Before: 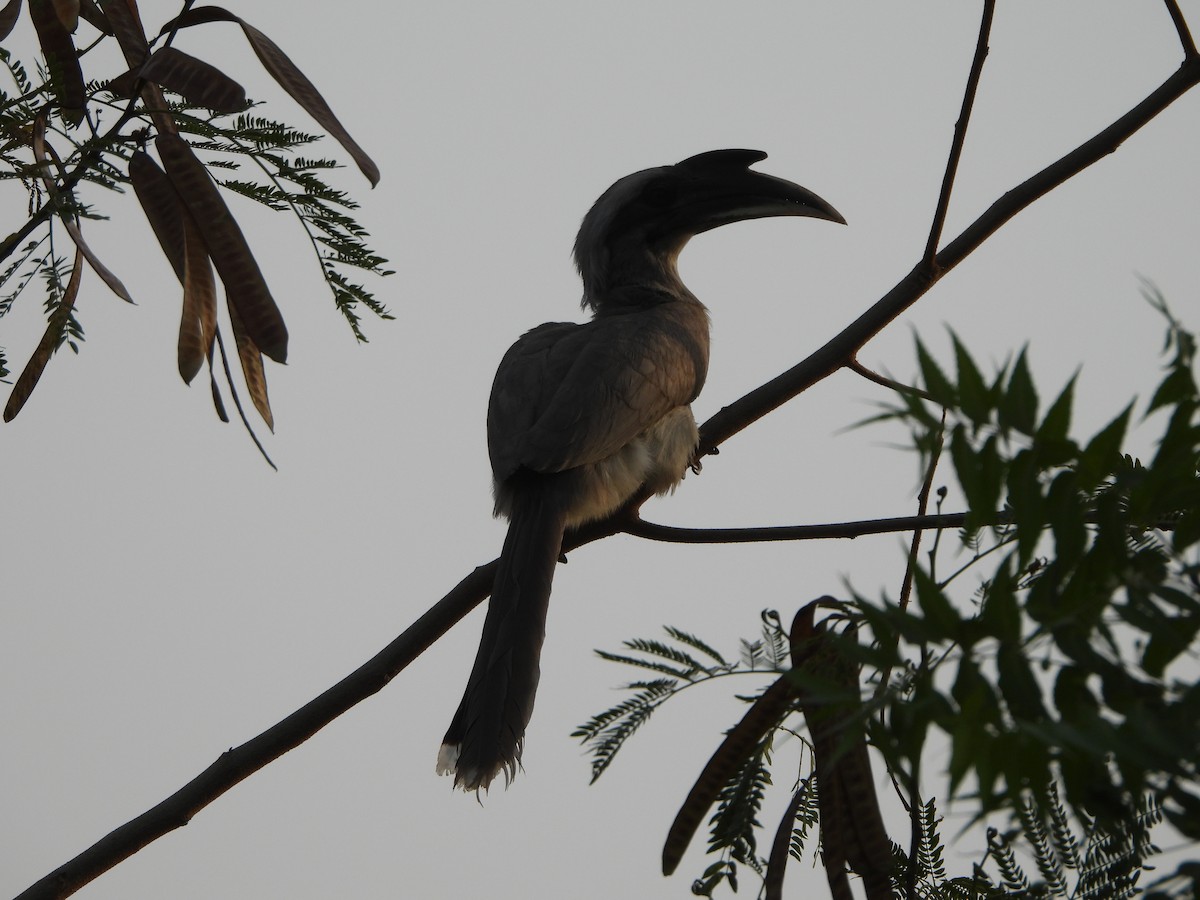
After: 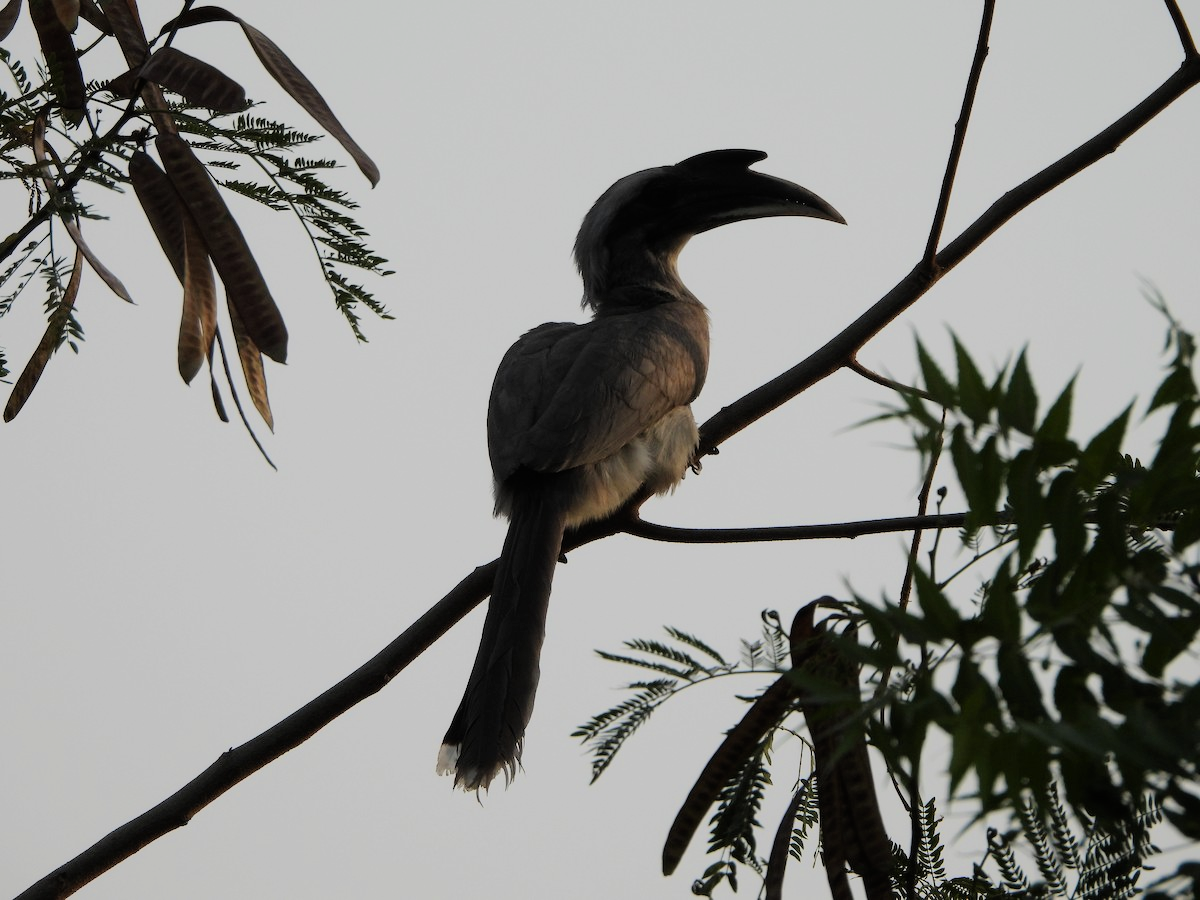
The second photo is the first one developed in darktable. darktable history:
filmic rgb: black relative exposure -7.65 EV, white relative exposure 4.56 EV, hardness 3.61, color science v6 (2022)
exposure: black level correction 0, exposure 0.7 EV, compensate exposure bias true, compensate highlight preservation false
